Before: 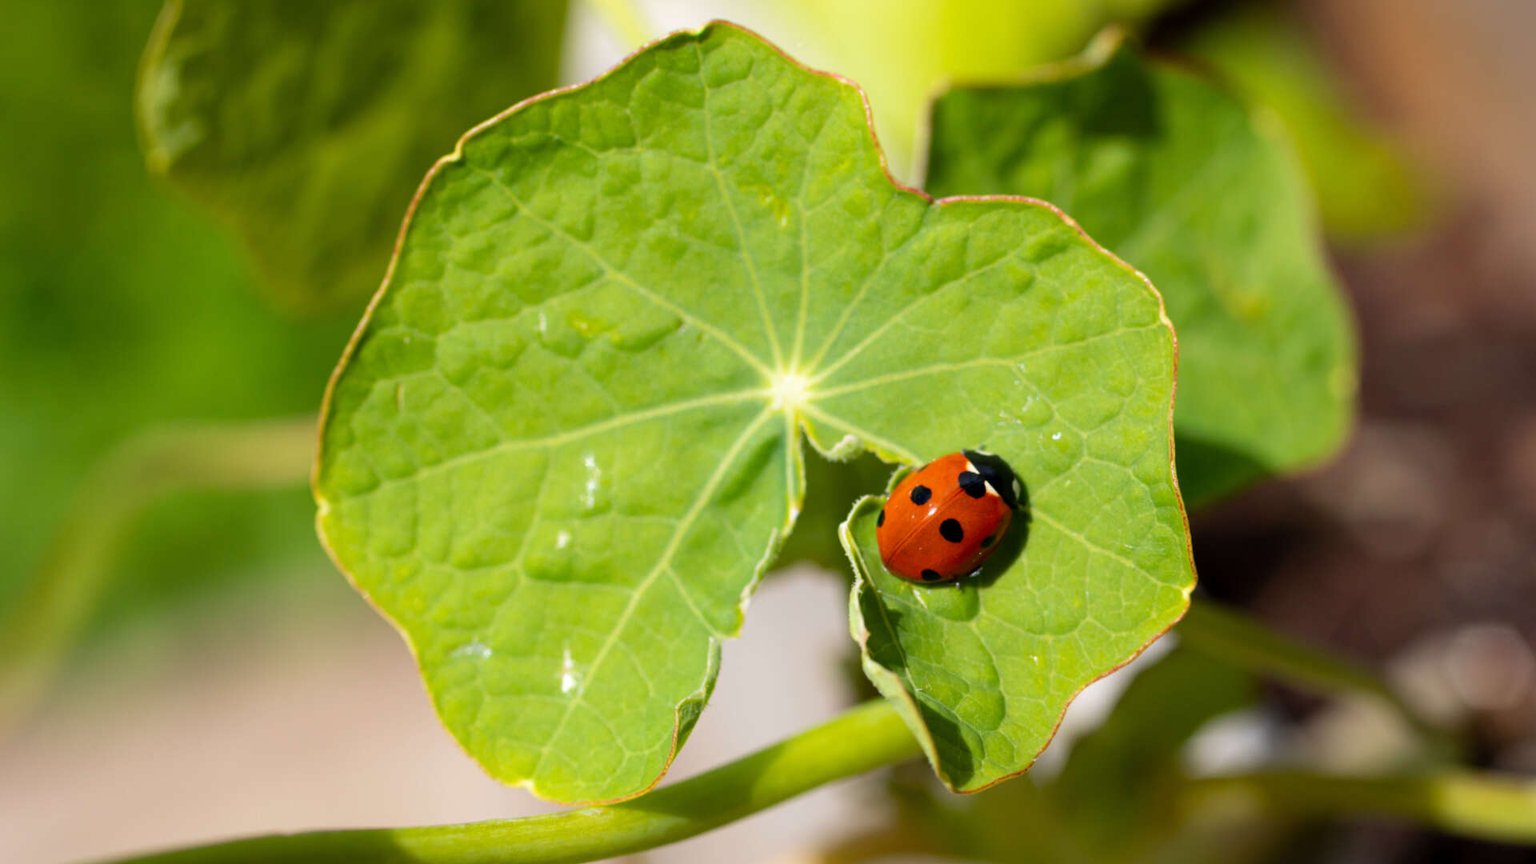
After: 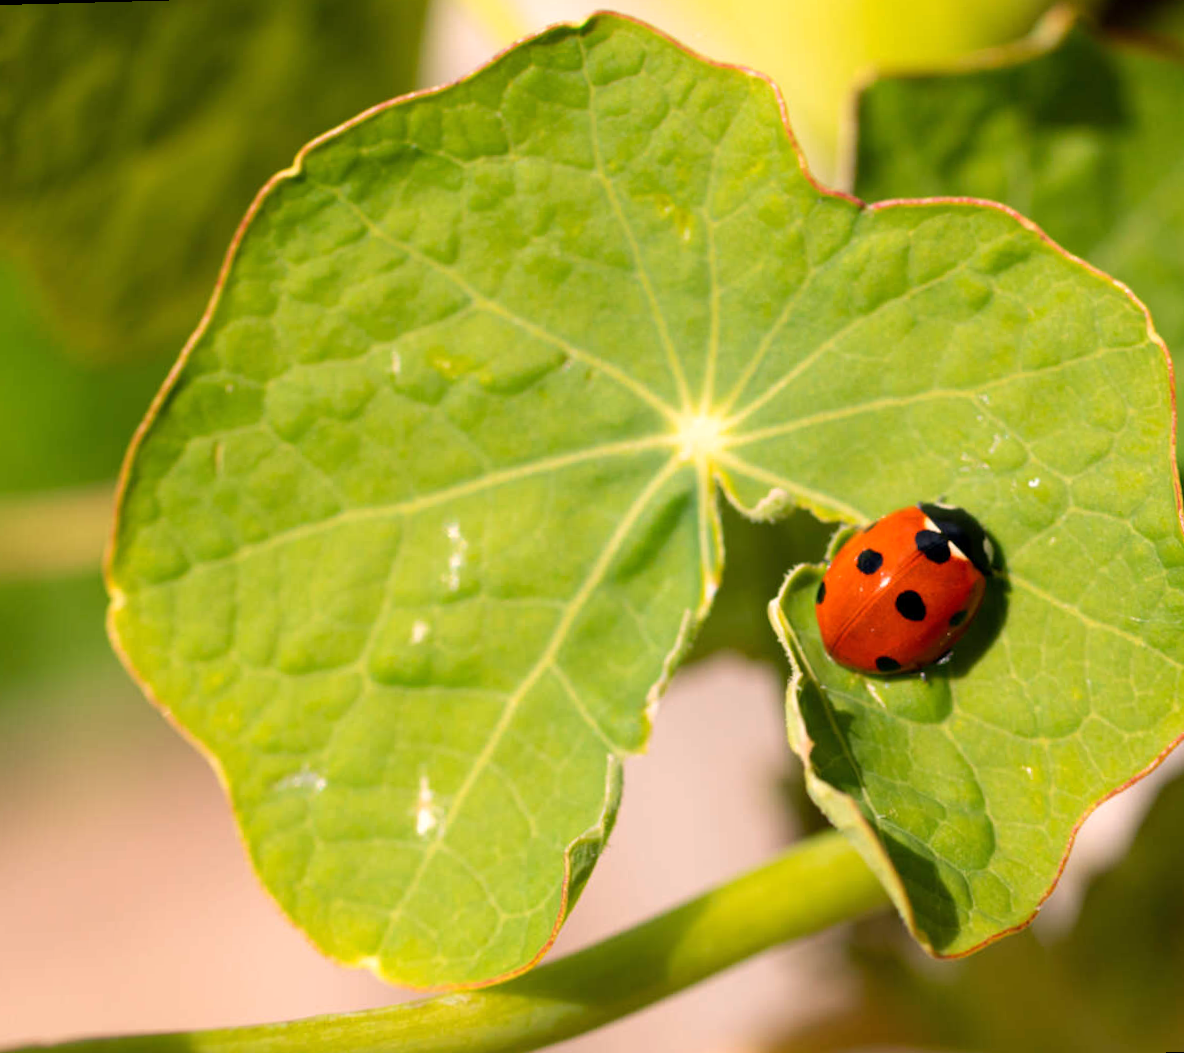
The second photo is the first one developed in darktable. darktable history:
rotate and perspective: rotation -1.68°, lens shift (vertical) -0.146, crop left 0.049, crop right 0.912, crop top 0.032, crop bottom 0.96
crop and rotate: left 13.537%, right 19.796%
white balance: red 1.127, blue 0.943
